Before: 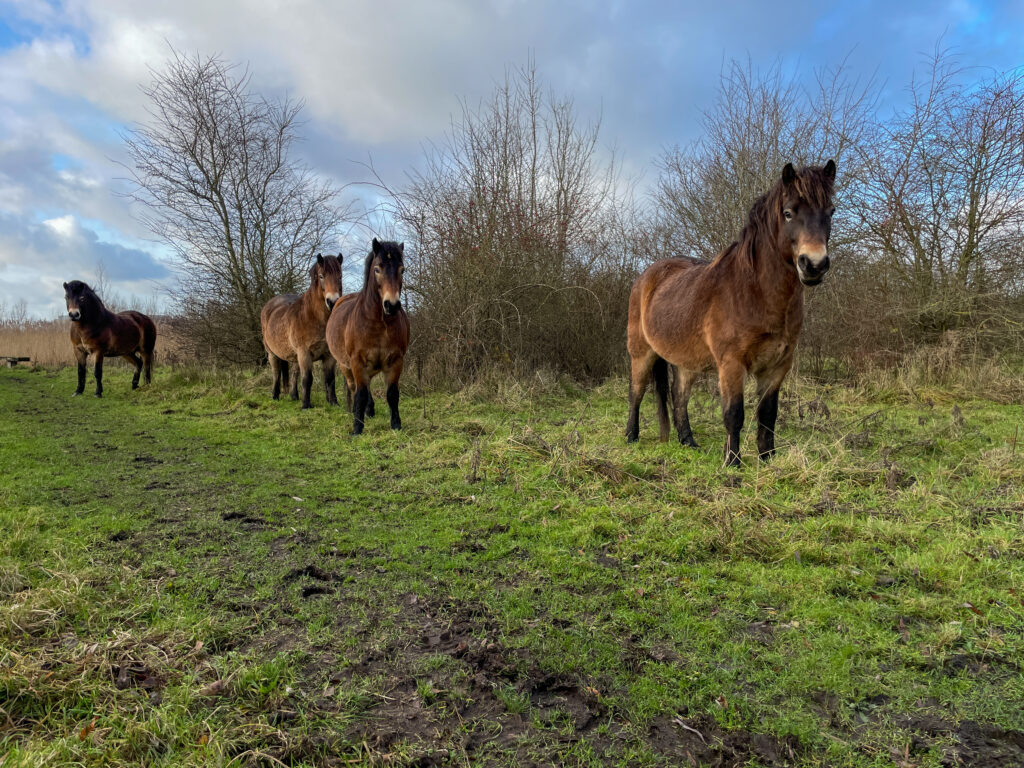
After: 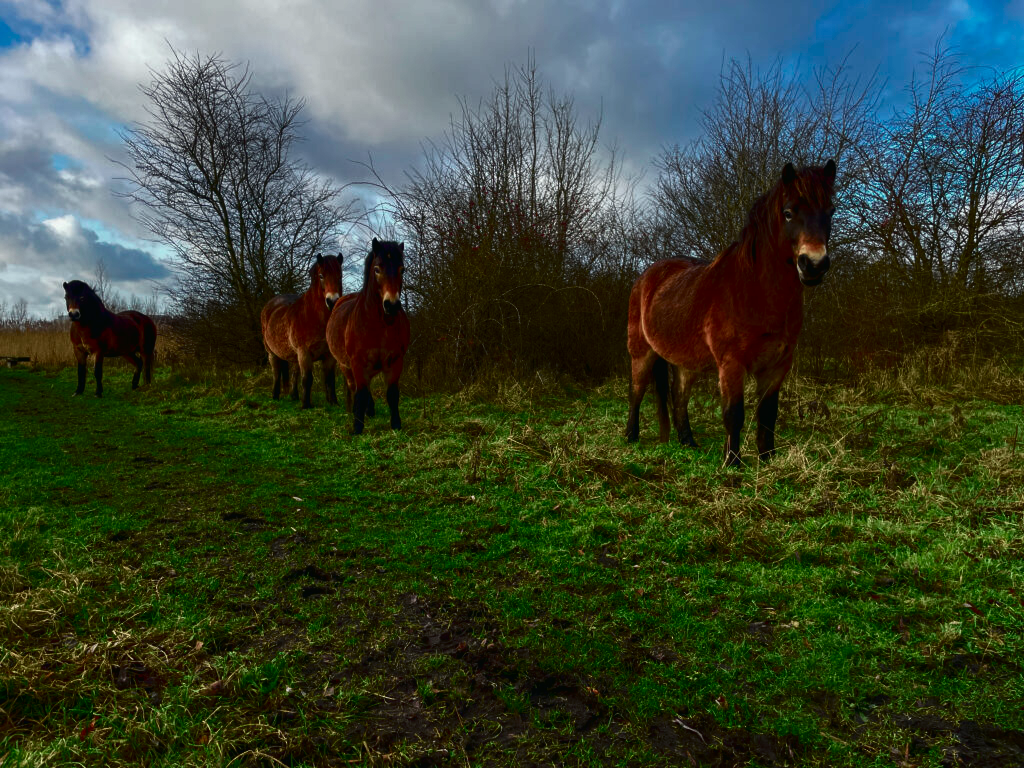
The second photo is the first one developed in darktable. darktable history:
contrast brightness saturation: brightness -0.537
tone curve: curves: ch0 [(0, 0.013) (0.104, 0.103) (0.258, 0.267) (0.448, 0.487) (0.709, 0.794) (0.895, 0.915) (0.994, 0.971)]; ch1 [(0, 0) (0.335, 0.298) (0.446, 0.413) (0.488, 0.484) (0.515, 0.508) (0.584, 0.623) (0.635, 0.661) (1, 1)]; ch2 [(0, 0) (0.314, 0.306) (0.436, 0.447) (0.502, 0.503) (0.538, 0.541) (0.568, 0.603) (0.641, 0.635) (0.717, 0.701) (1, 1)], color space Lab, independent channels, preserve colors none
tone equalizer: edges refinement/feathering 500, mask exposure compensation -1.57 EV, preserve details no
